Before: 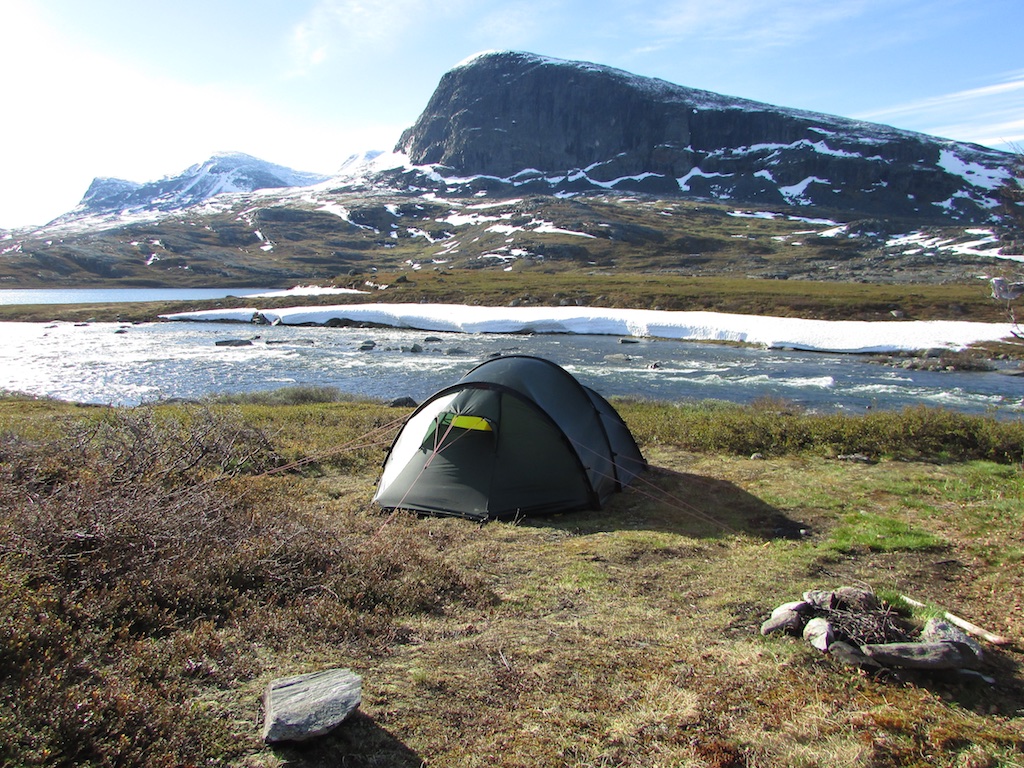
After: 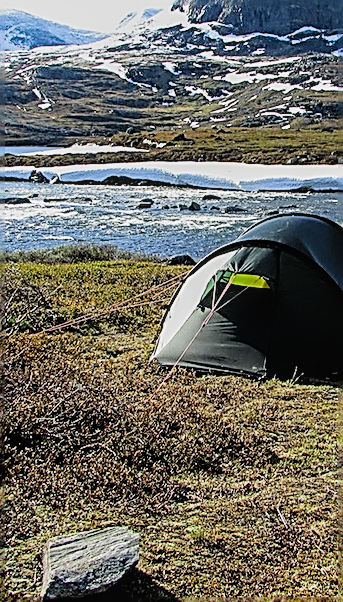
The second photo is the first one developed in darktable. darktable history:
local contrast: on, module defaults
crop and rotate: left 21.77%, top 18.528%, right 44.676%, bottom 2.997%
sharpen: amount 2
filmic rgb: black relative exposure -5 EV, hardness 2.88, contrast 1.3
contrast brightness saturation: brightness -0.02, saturation 0.35
shadows and highlights: radius 125.46, shadows 30.51, highlights -30.51, low approximation 0.01, soften with gaussian
